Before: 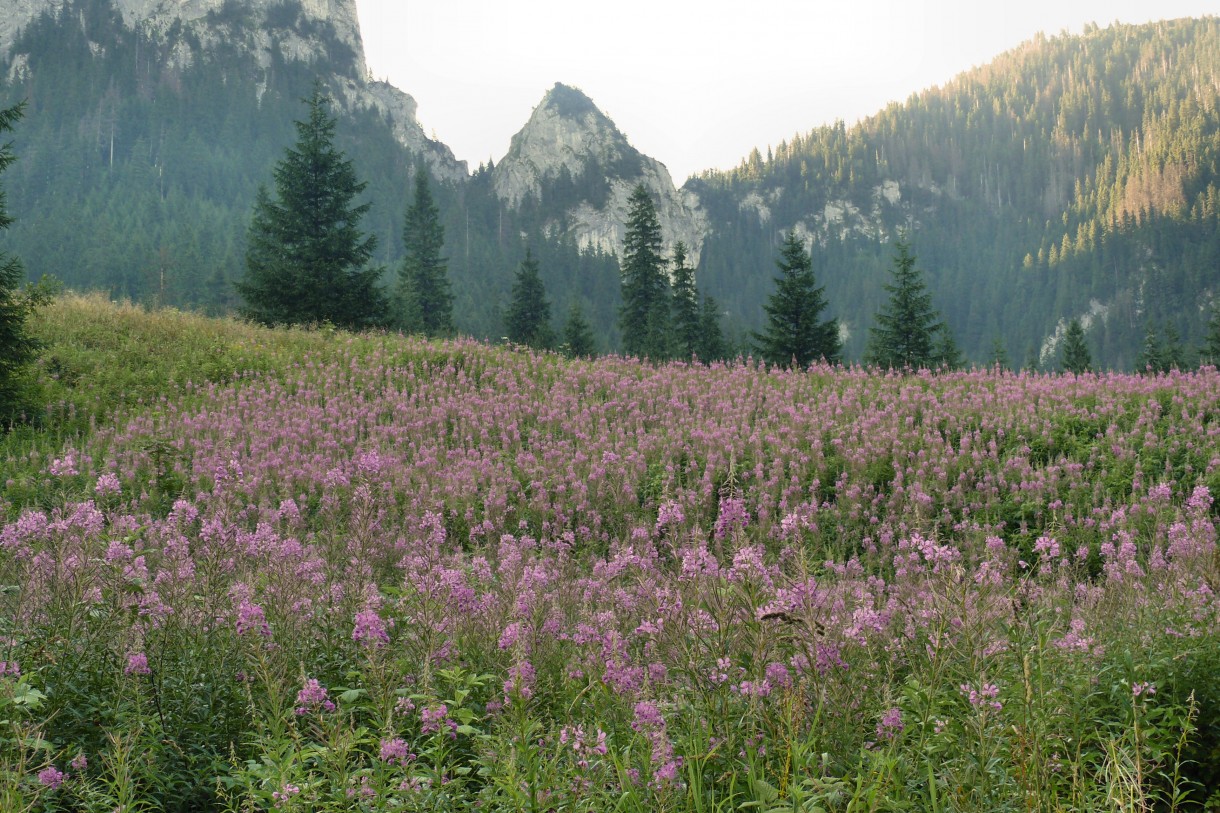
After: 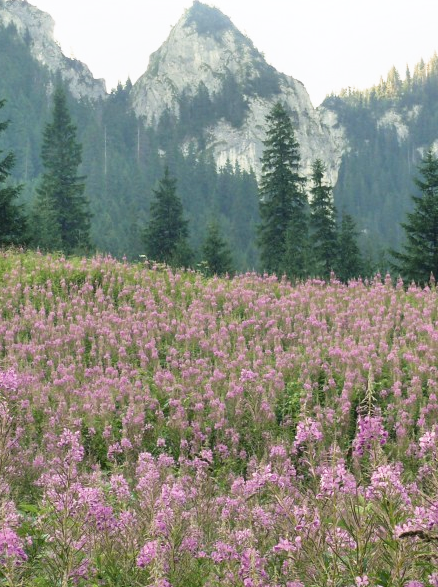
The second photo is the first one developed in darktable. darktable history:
crop and rotate: left 29.736%, top 10.191%, right 34.316%, bottom 17.502%
color correction: highlights a* 0.014, highlights b* -0.732
base curve: curves: ch0 [(0, 0) (0.579, 0.807) (1, 1)], preserve colors none
